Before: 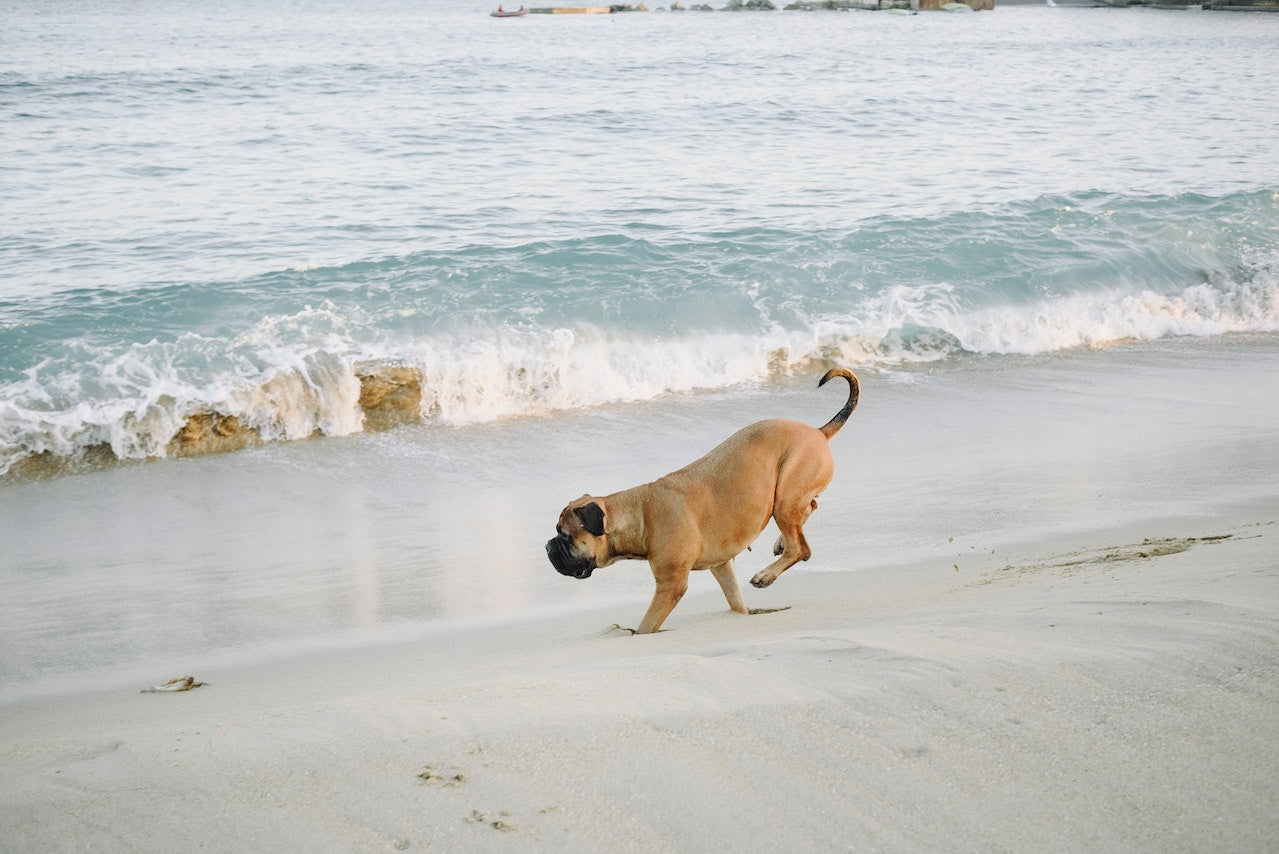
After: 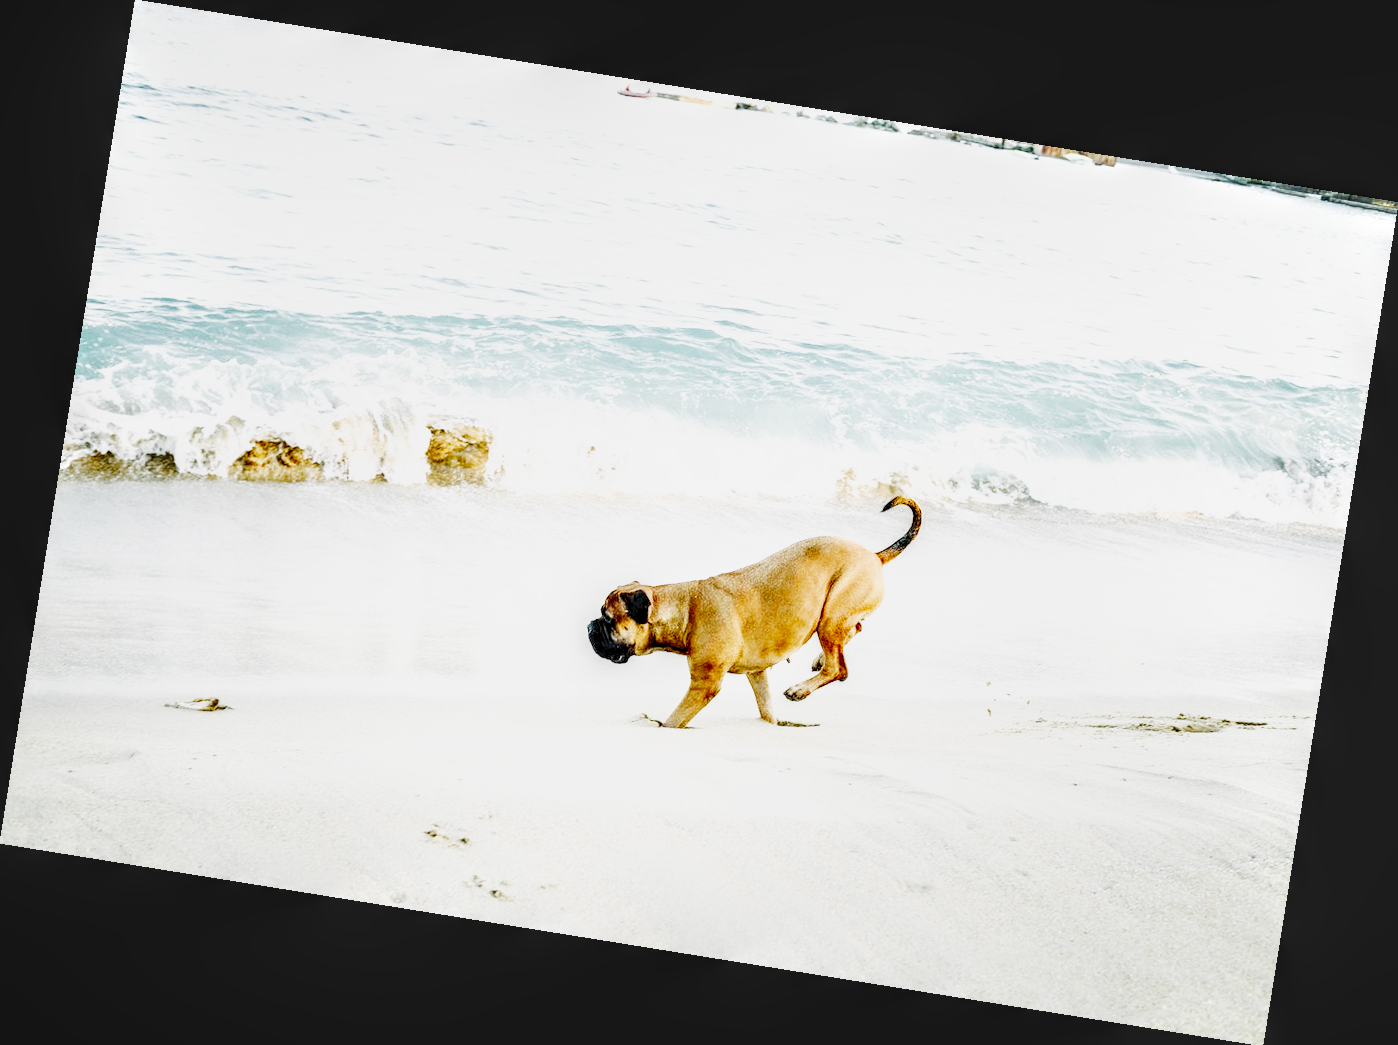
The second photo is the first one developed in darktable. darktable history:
local contrast: detail 160%
color balance rgb: shadows lift › luminance -20%, power › hue 72.24°, highlights gain › luminance 15%, global offset › hue 171.6°, perceptual saturation grading › global saturation 14.09%, perceptual saturation grading › highlights -25%, perceptual saturation grading › shadows 25%, global vibrance 25%, contrast 10%
rotate and perspective: rotation 9.12°, automatic cropping off
base curve: curves: ch0 [(0, 0.003) (0.001, 0.002) (0.006, 0.004) (0.02, 0.022) (0.048, 0.086) (0.094, 0.234) (0.162, 0.431) (0.258, 0.629) (0.385, 0.8) (0.548, 0.918) (0.751, 0.988) (1, 1)], preserve colors none
